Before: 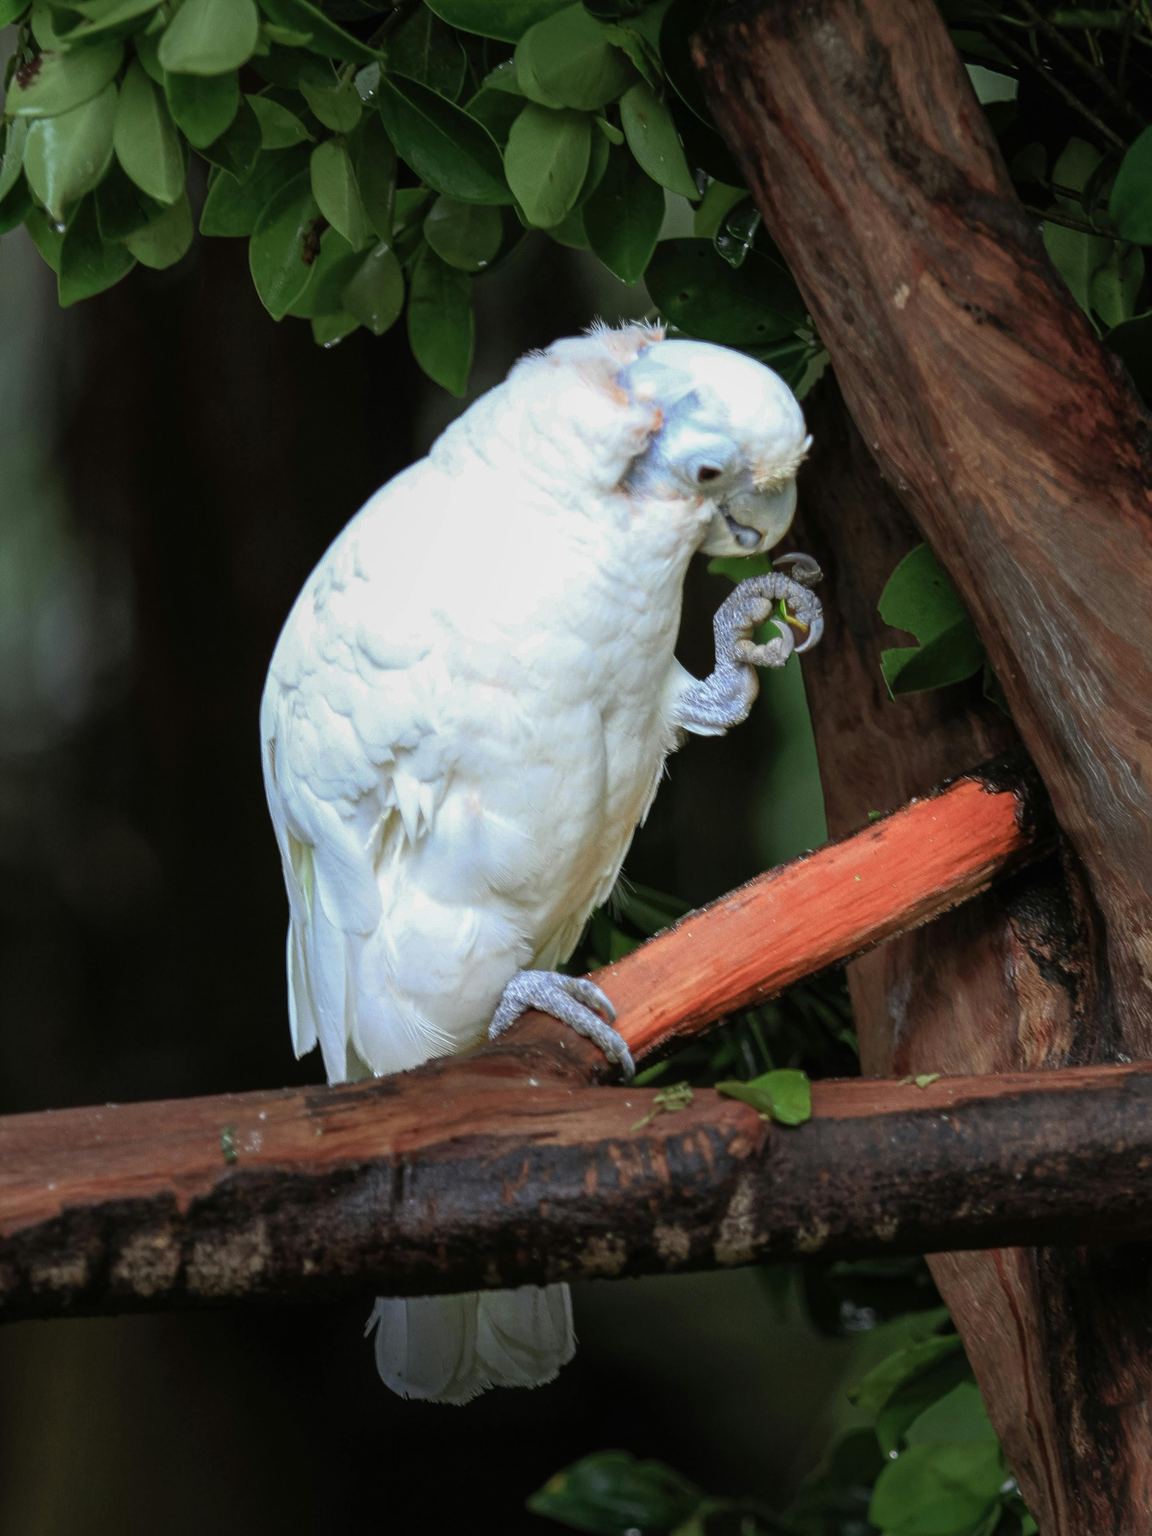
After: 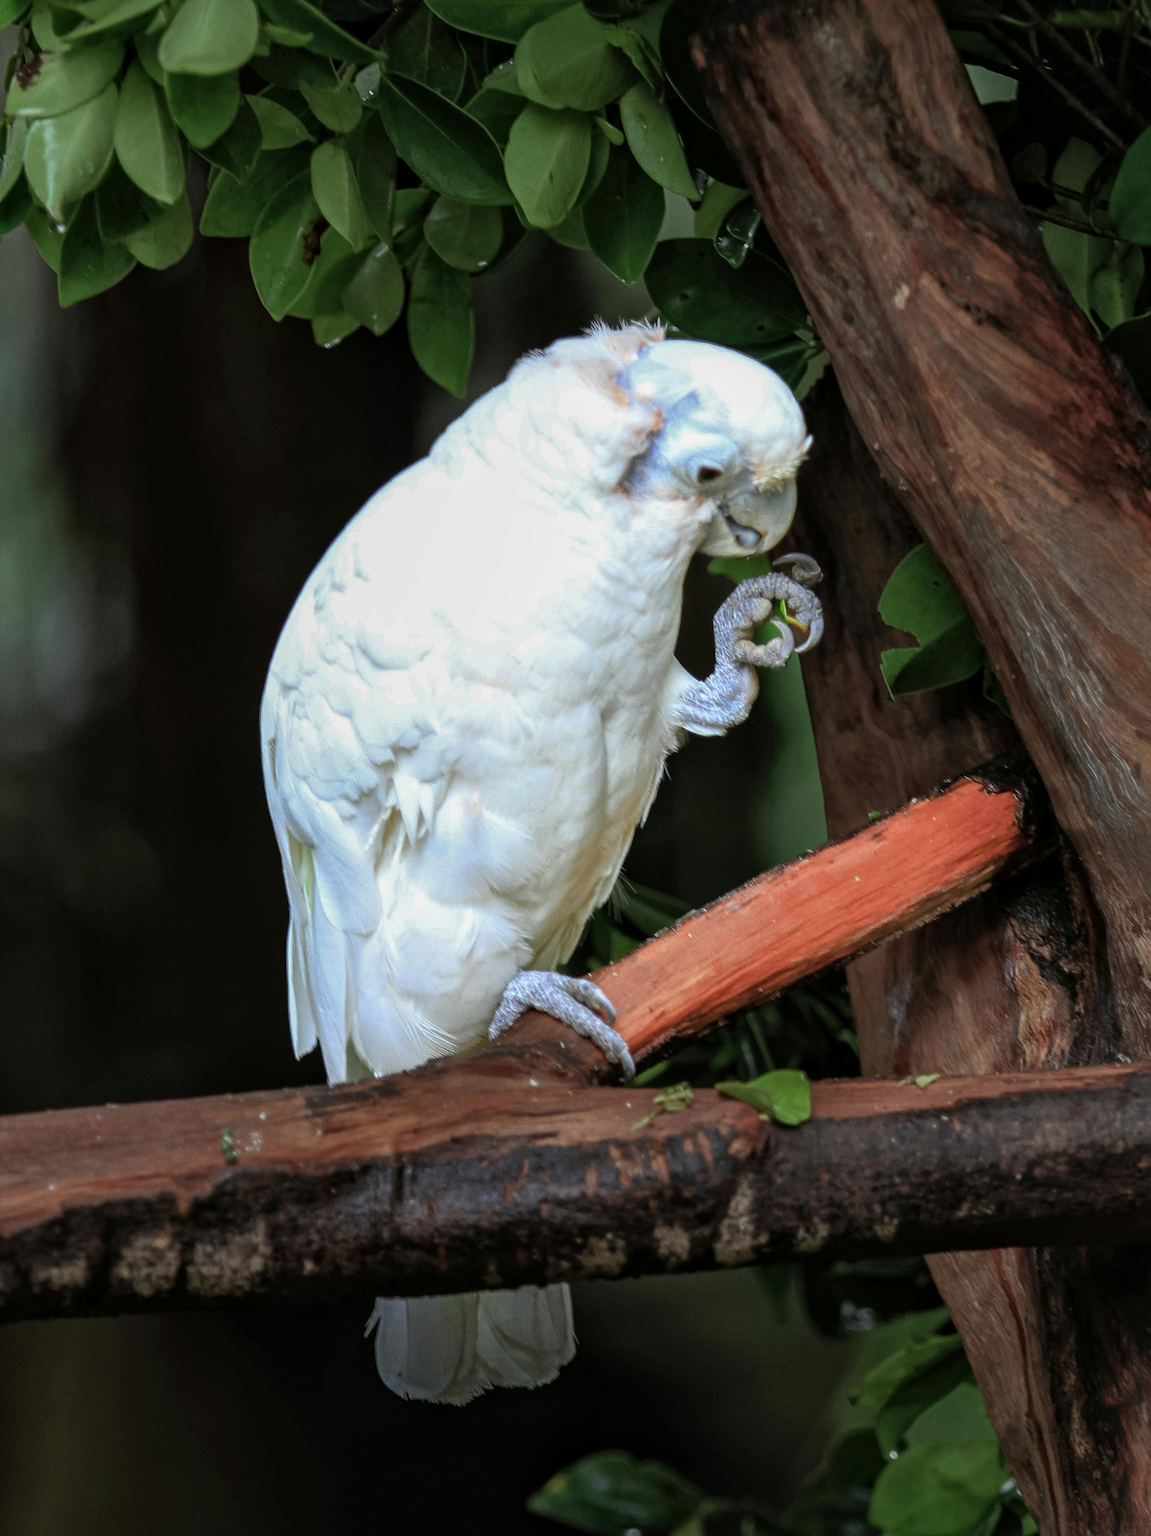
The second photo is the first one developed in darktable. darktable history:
color zones: curves: ch0 [(0.068, 0.464) (0.25, 0.5) (0.48, 0.508) (0.75, 0.536) (0.886, 0.476) (0.967, 0.456)]; ch1 [(0.066, 0.456) (0.25, 0.5) (0.616, 0.508) (0.746, 0.56) (0.934, 0.444)]
local contrast: mode bilateral grid, contrast 19, coarseness 49, detail 119%, midtone range 0.2
